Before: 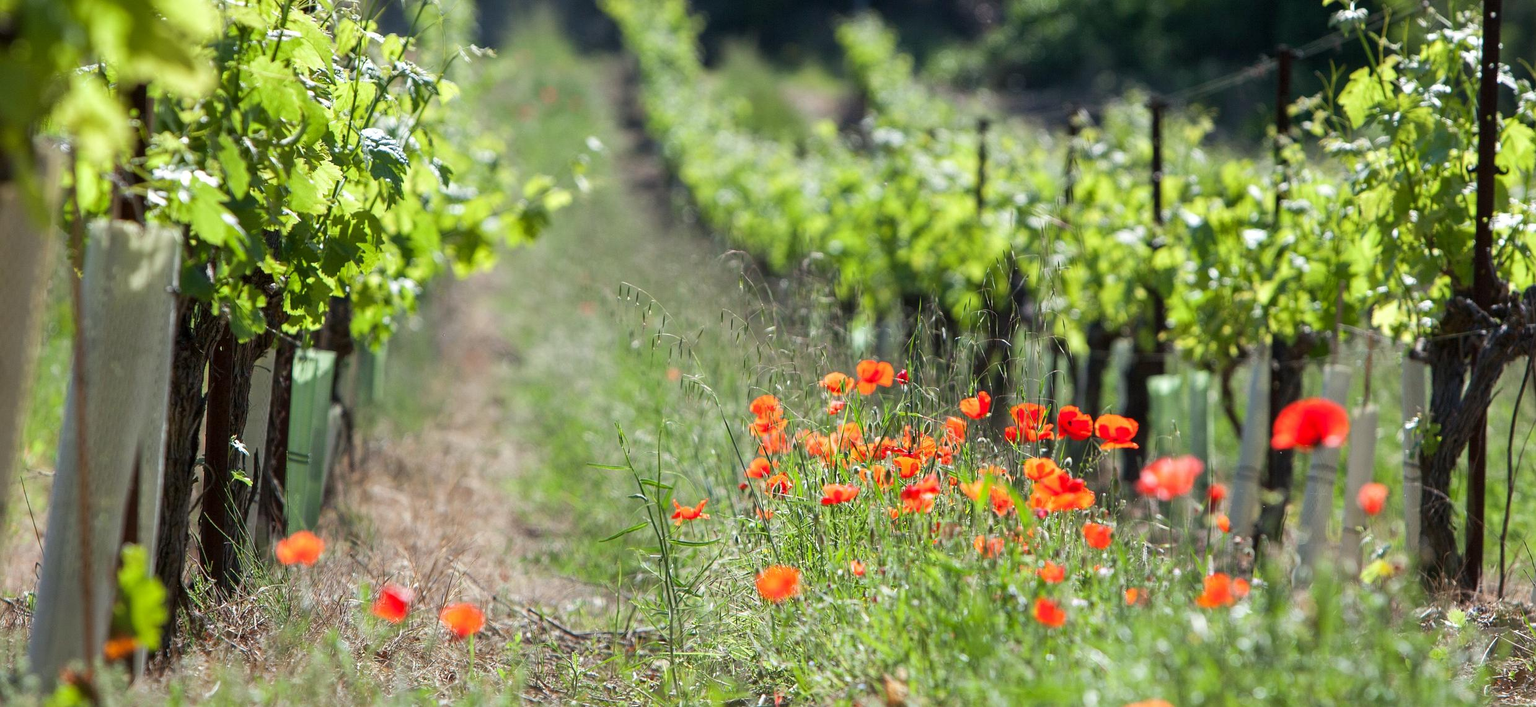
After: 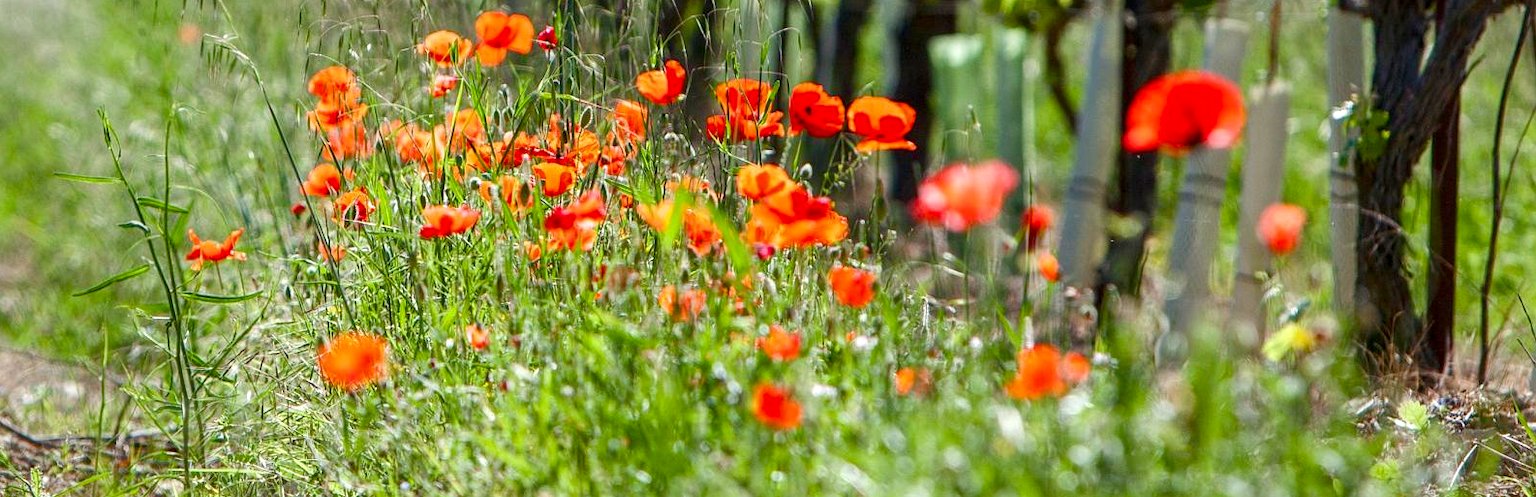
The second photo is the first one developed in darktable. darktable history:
local contrast: on, module defaults
color balance rgb: perceptual saturation grading › global saturation 44.106%, perceptual saturation grading › highlights -50.214%, perceptual saturation grading › shadows 30.121%, global vibrance 21.578%
crop and rotate: left 35.98%, top 49.928%, bottom 5.008%
